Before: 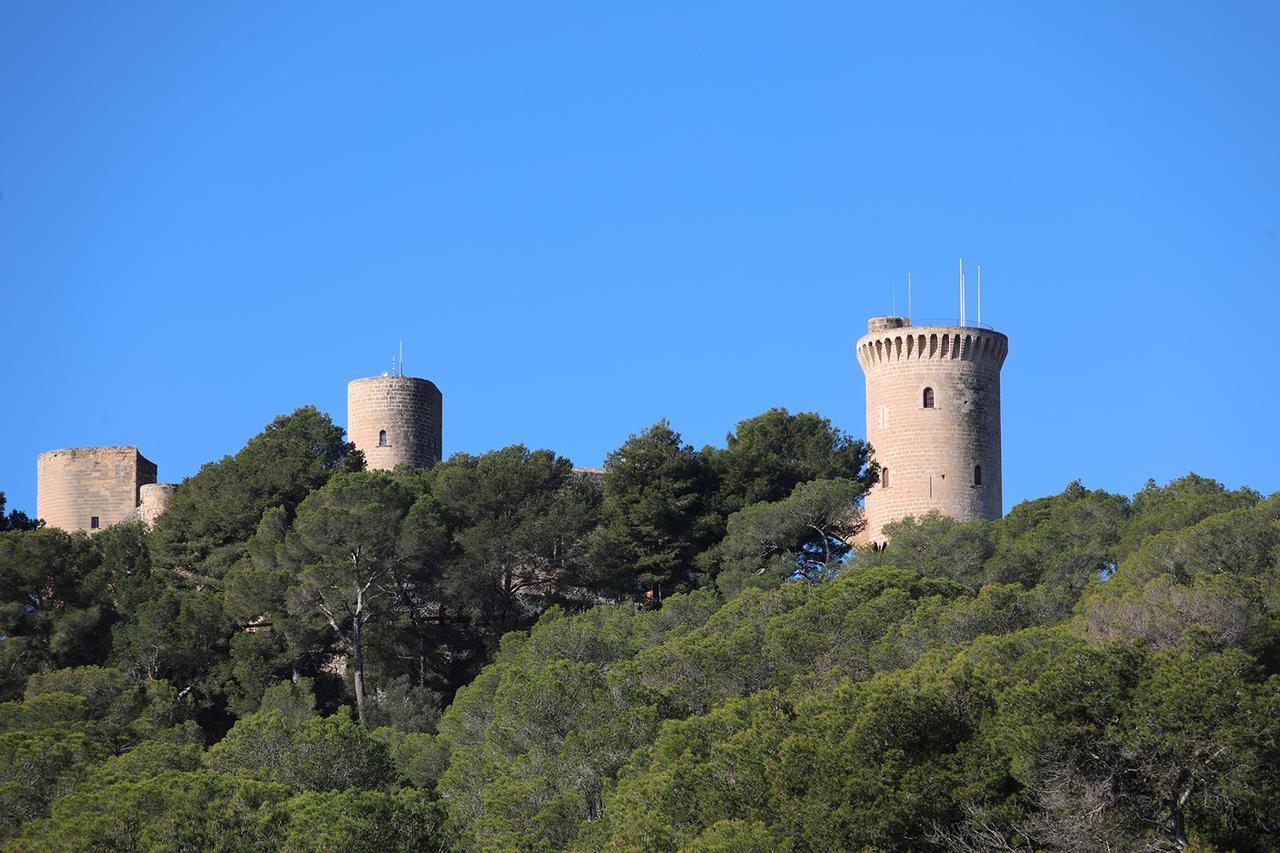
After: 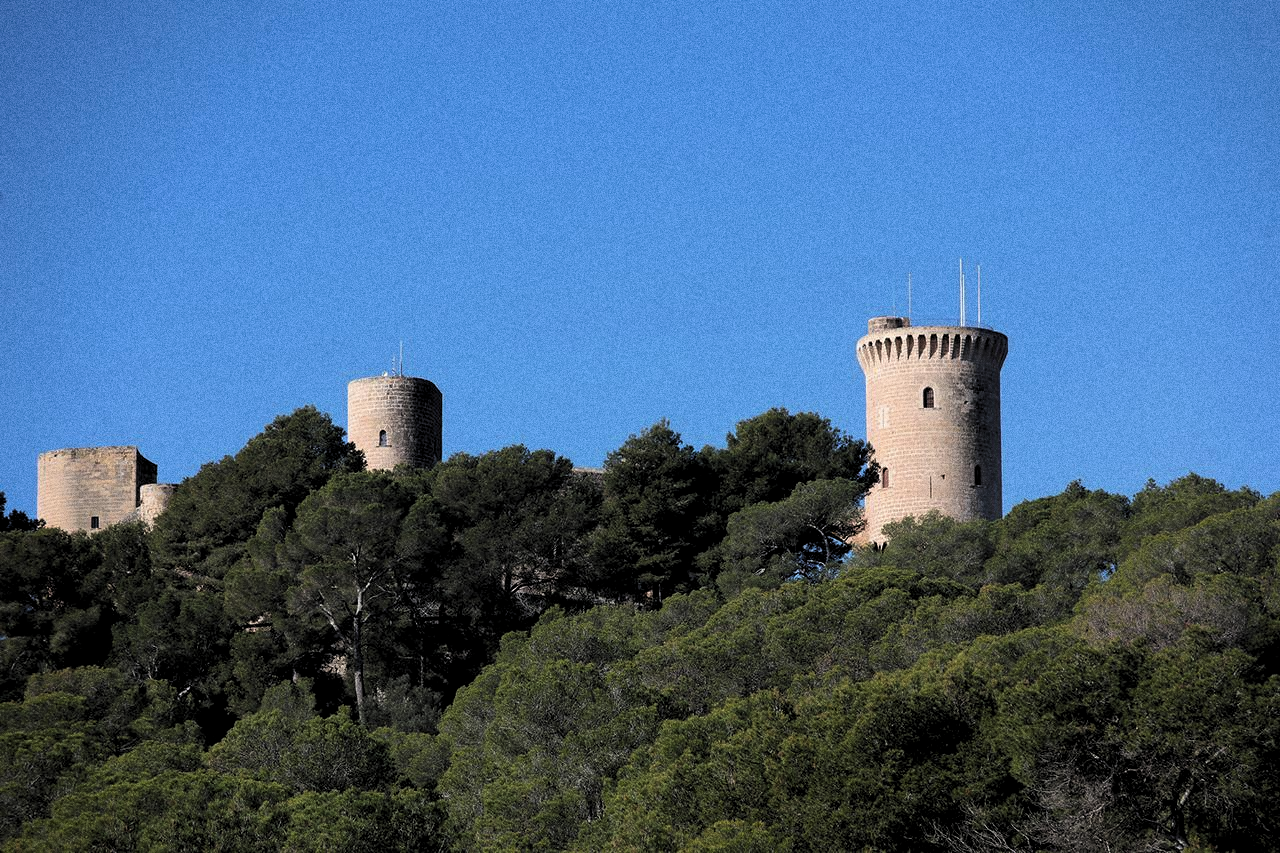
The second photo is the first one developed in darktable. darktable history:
levels: levels [0.116, 0.574, 1]
grain: coarseness 0.09 ISO, strength 40%
